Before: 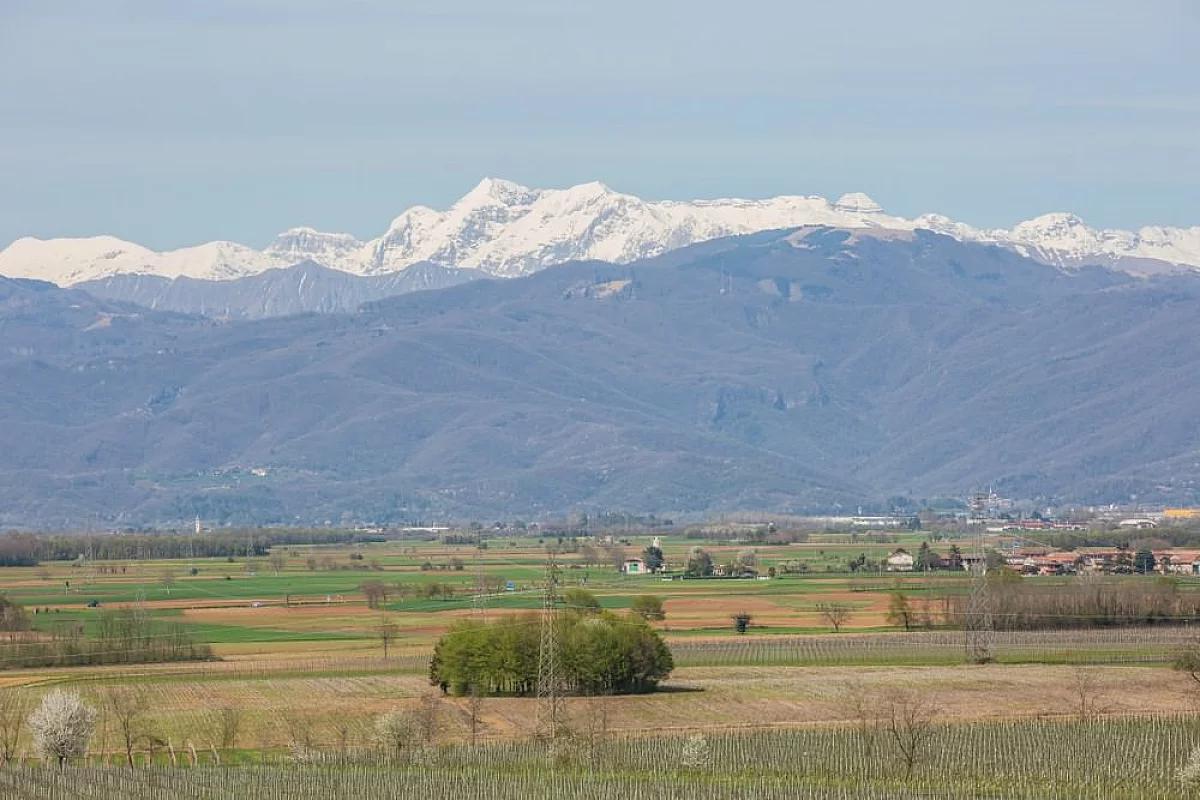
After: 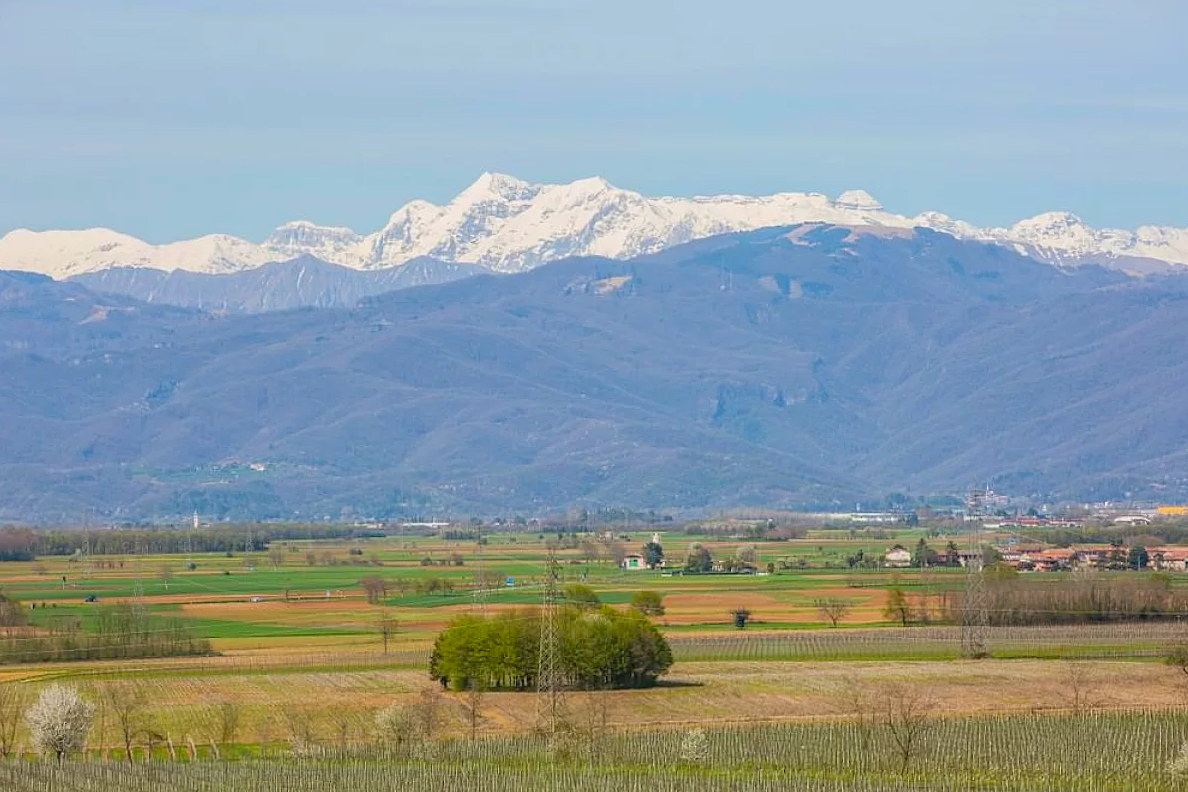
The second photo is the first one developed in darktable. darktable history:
rotate and perspective: rotation 0.174°, lens shift (vertical) 0.013, lens shift (horizontal) 0.019, shear 0.001, automatic cropping original format, crop left 0.007, crop right 0.991, crop top 0.016, crop bottom 0.997
color balance rgb: linear chroma grading › global chroma 9.31%, global vibrance 41.49%
